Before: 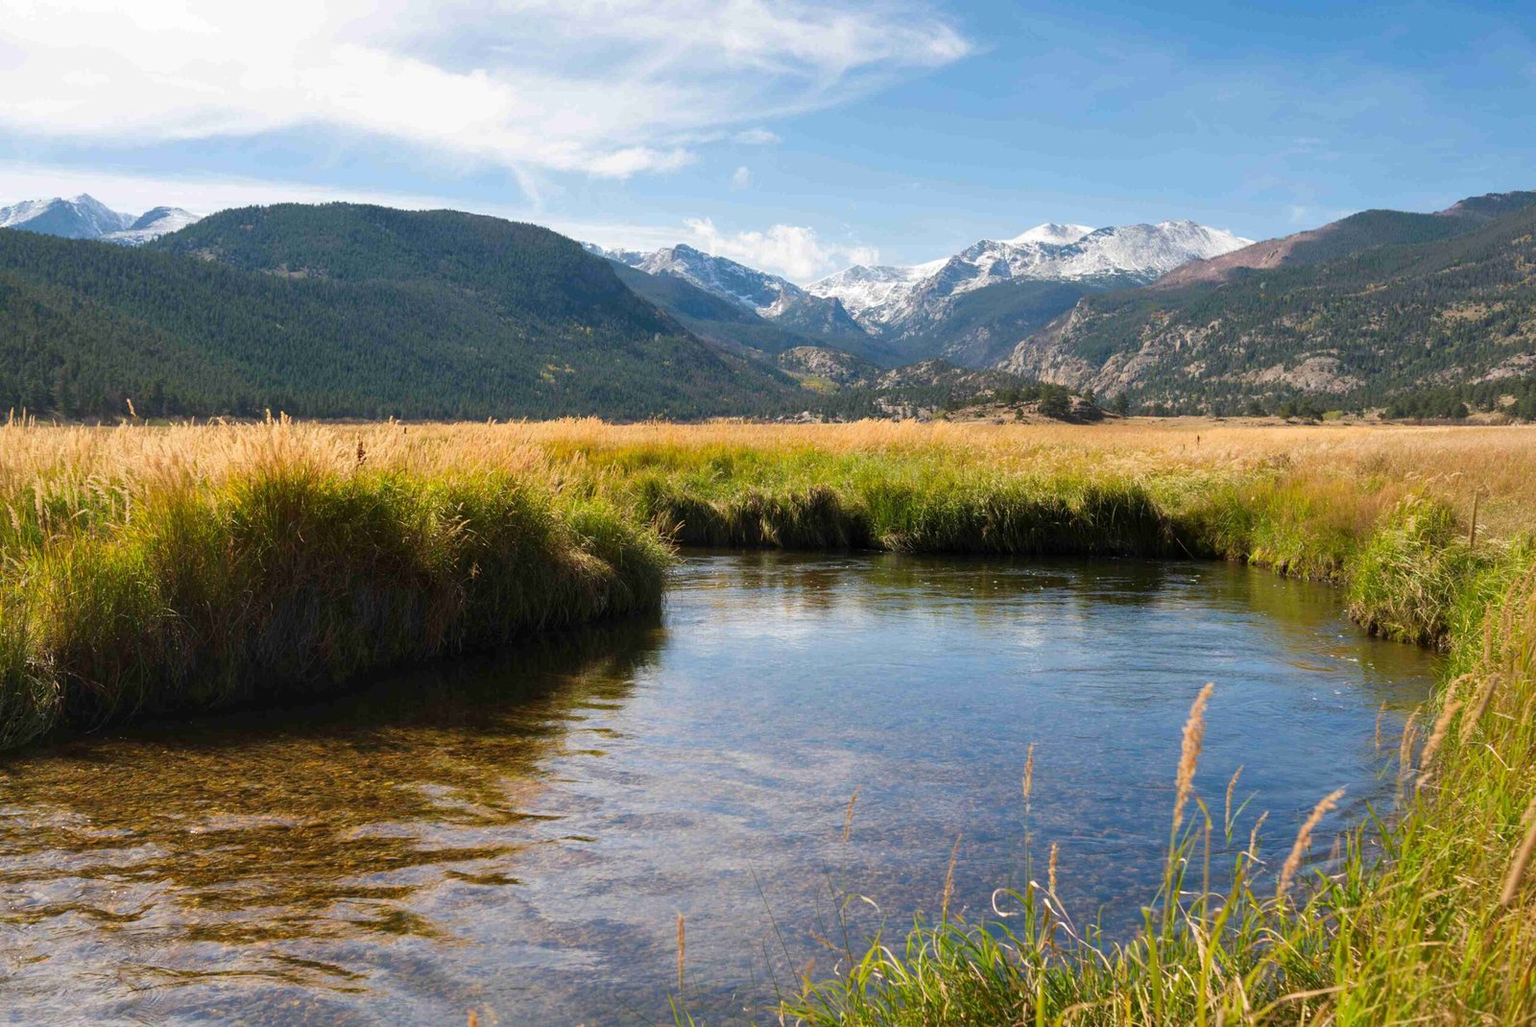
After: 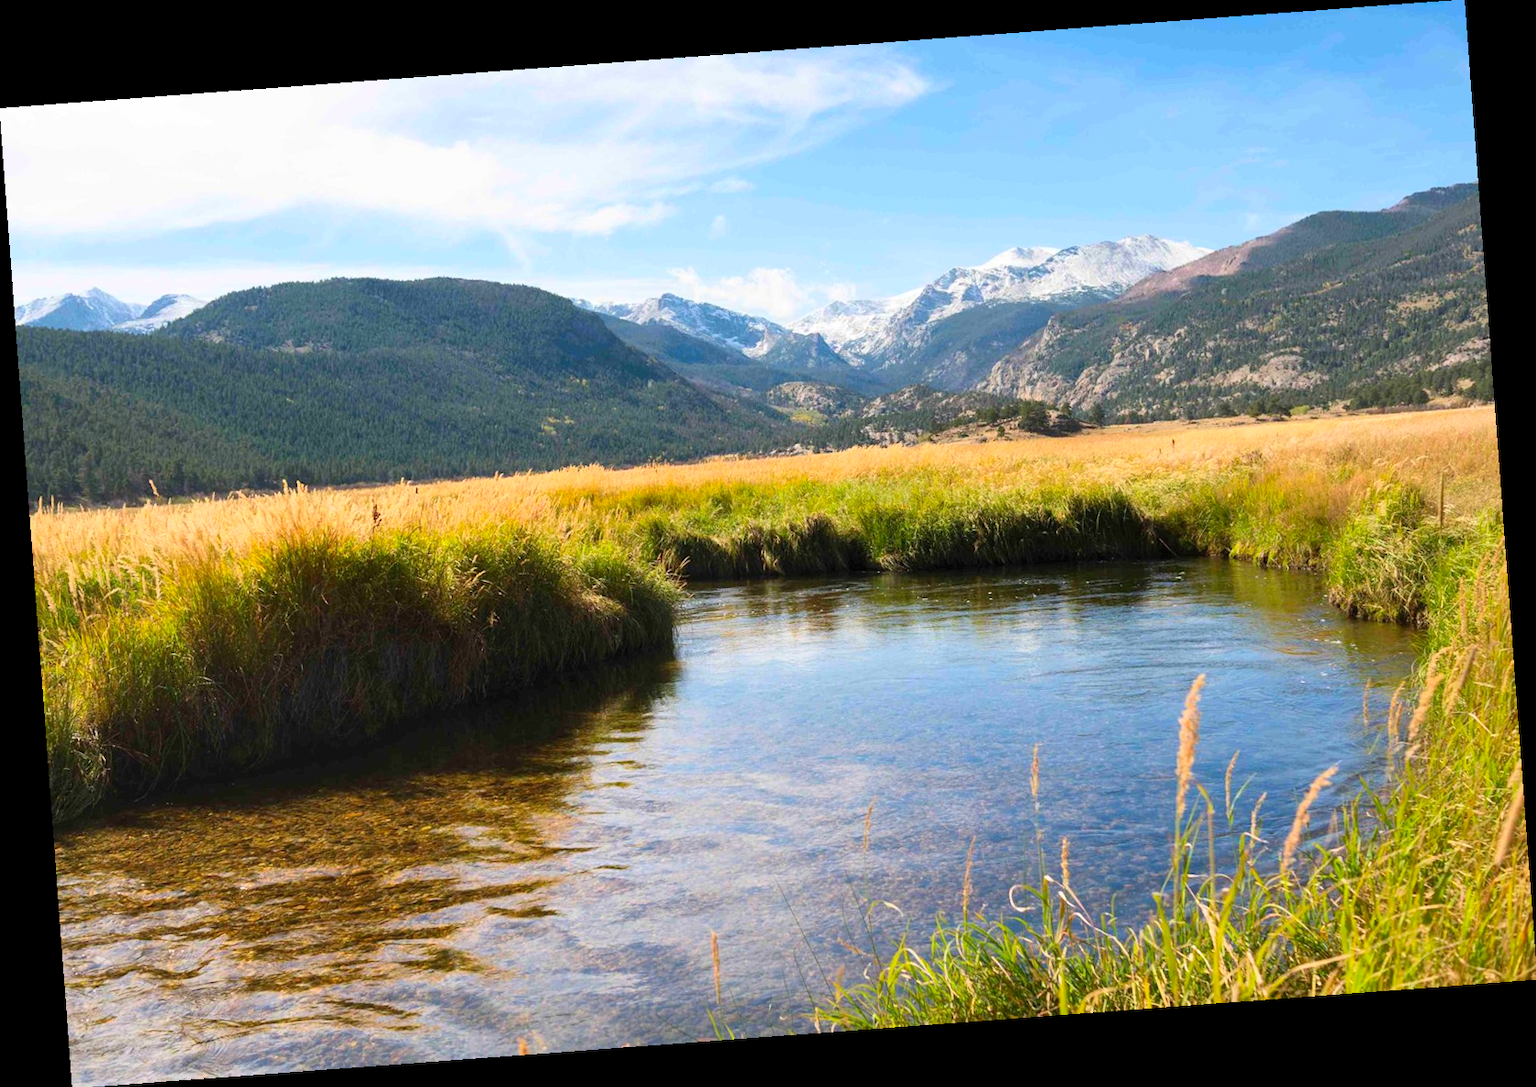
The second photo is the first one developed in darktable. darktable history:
contrast brightness saturation: contrast 0.2, brightness 0.16, saturation 0.22
rotate and perspective: rotation -4.25°, automatic cropping off
